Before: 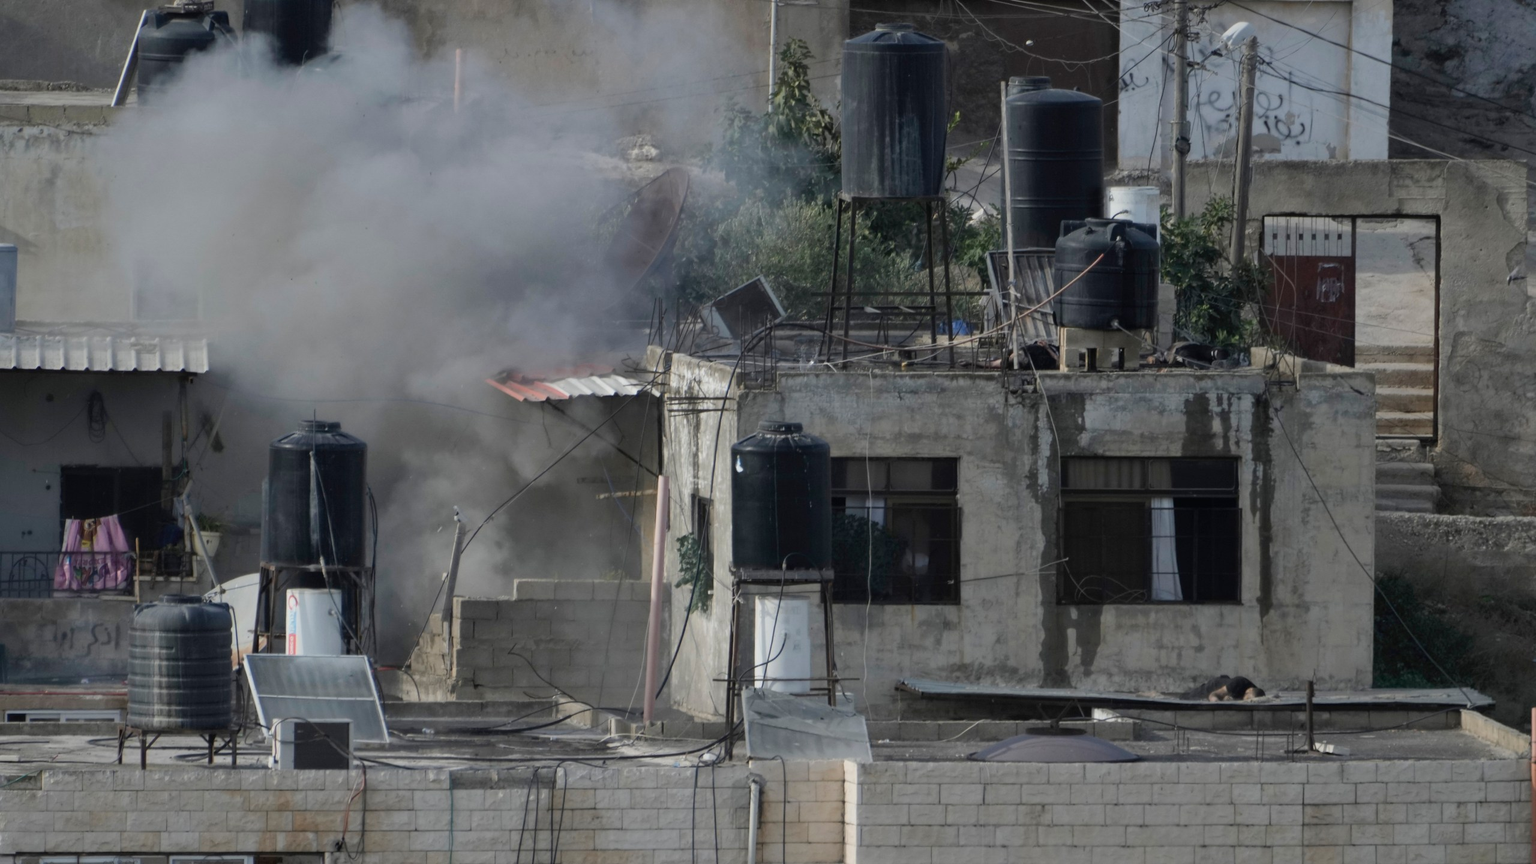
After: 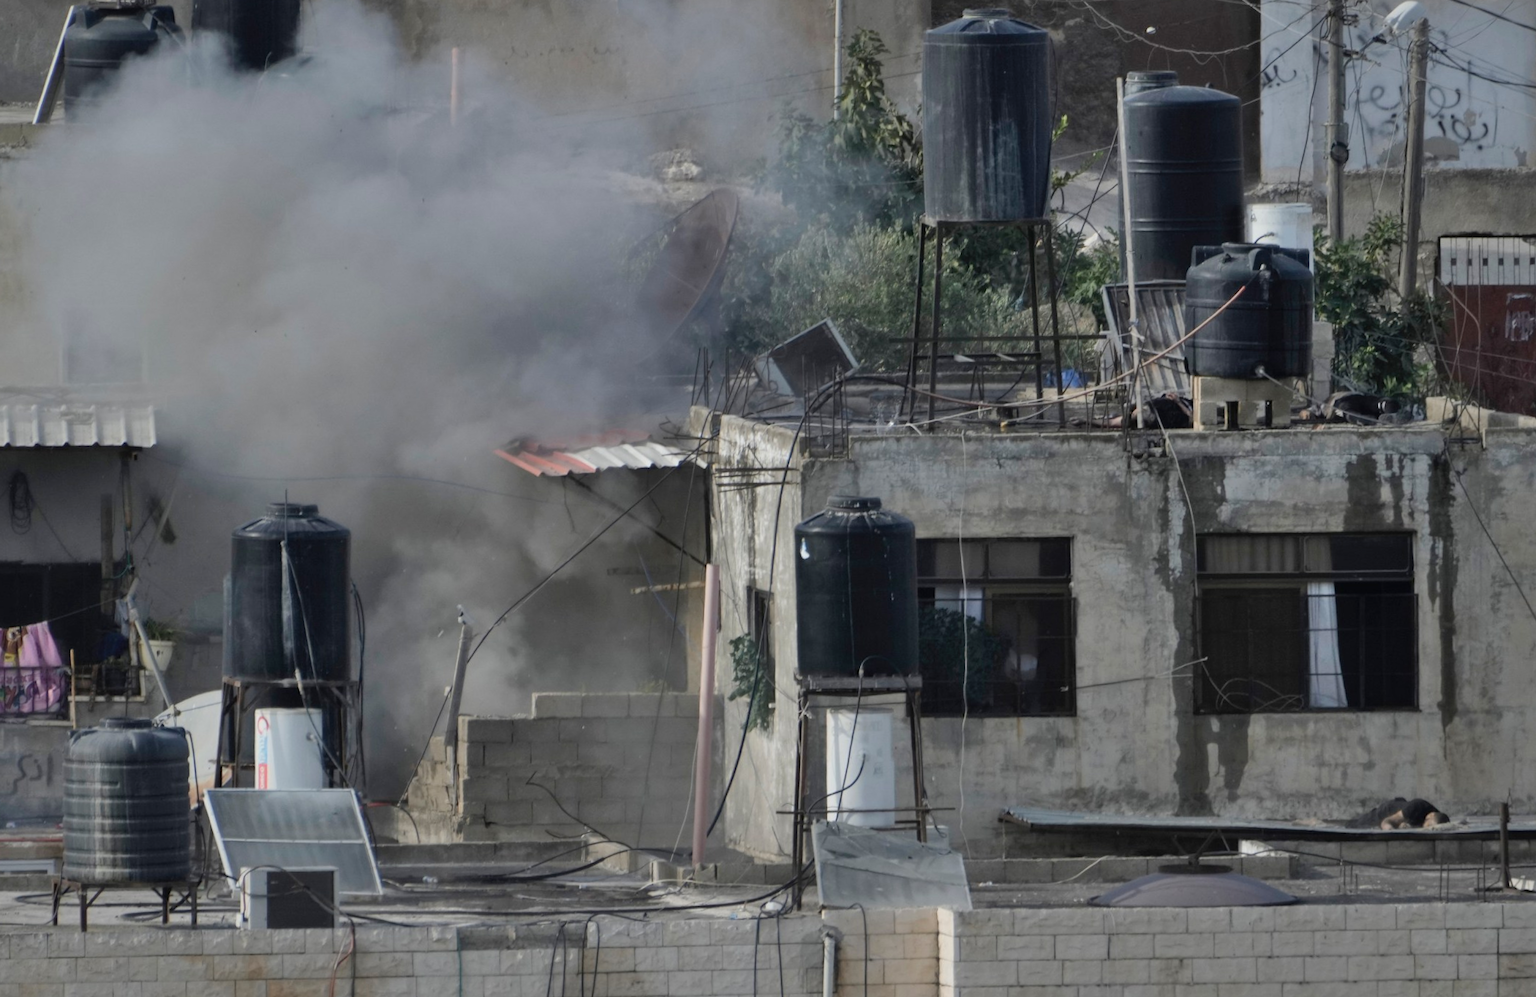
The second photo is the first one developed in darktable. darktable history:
shadows and highlights: soften with gaussian
crop and rotate: angle 0.831°, left 4.077%, top 0.454%, right 11.782%, bottom 2.369%
